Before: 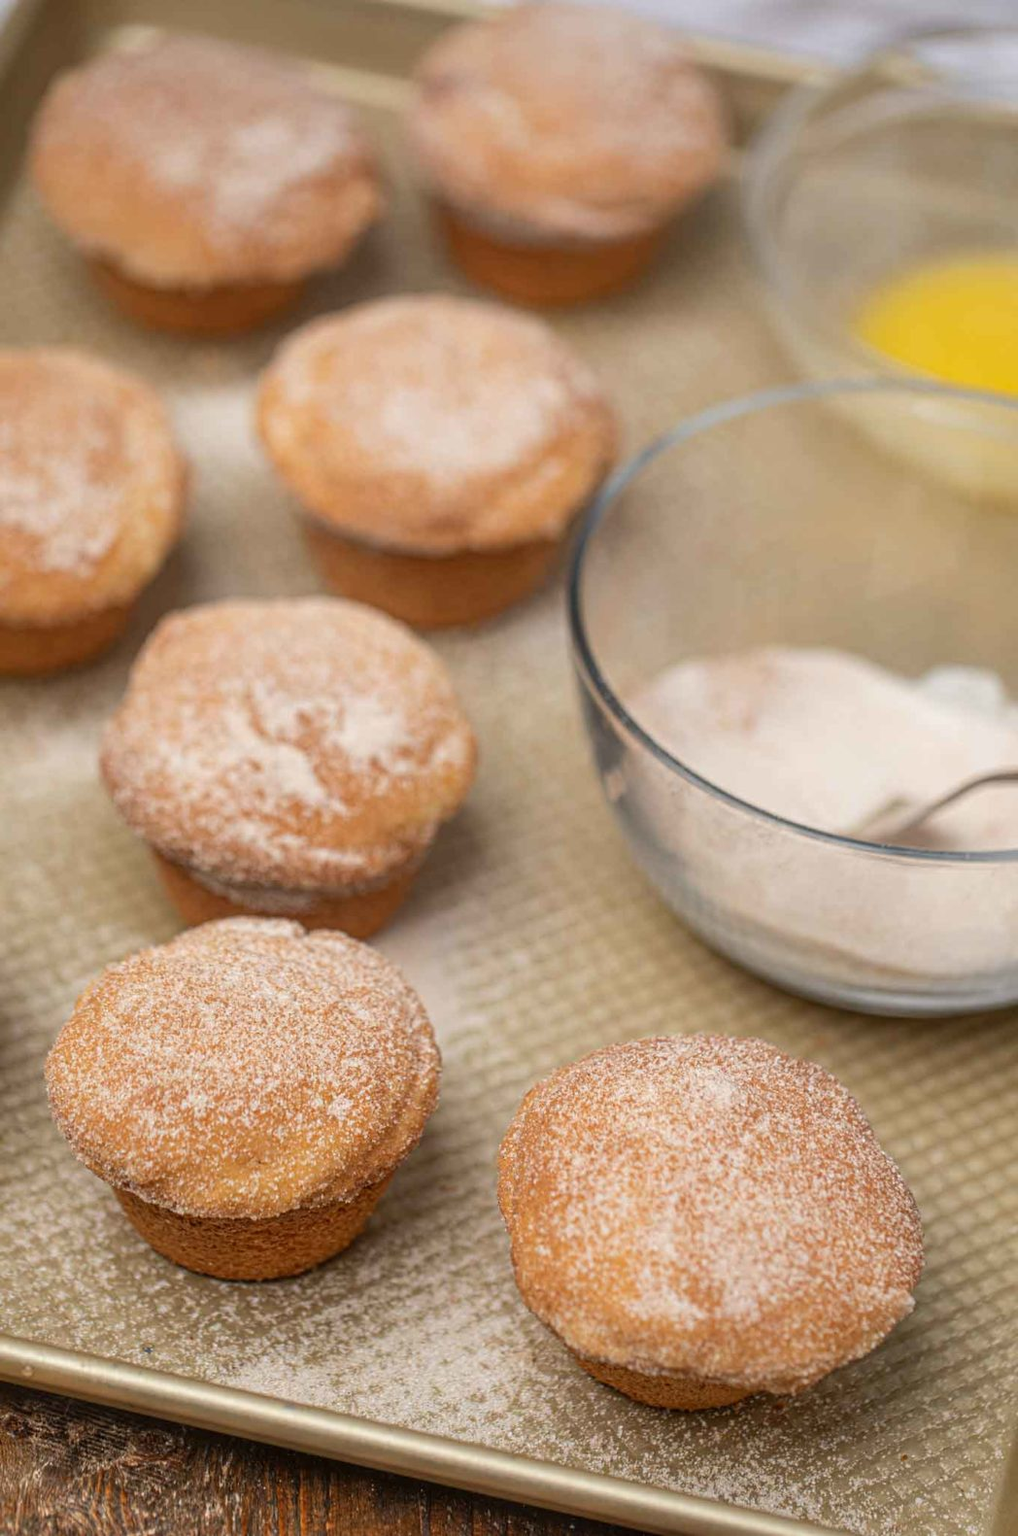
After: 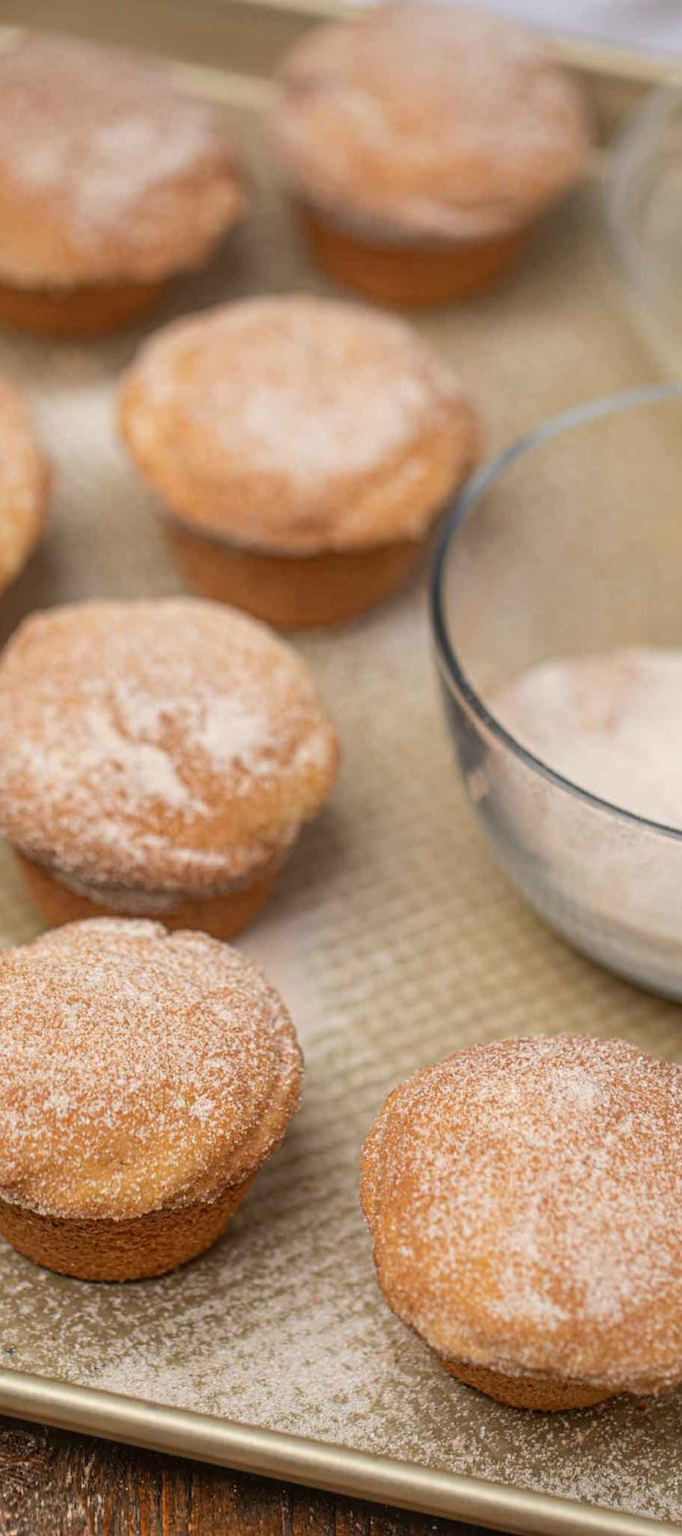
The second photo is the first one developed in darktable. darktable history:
crop and rotate: left 13.586%, right 19.422%
